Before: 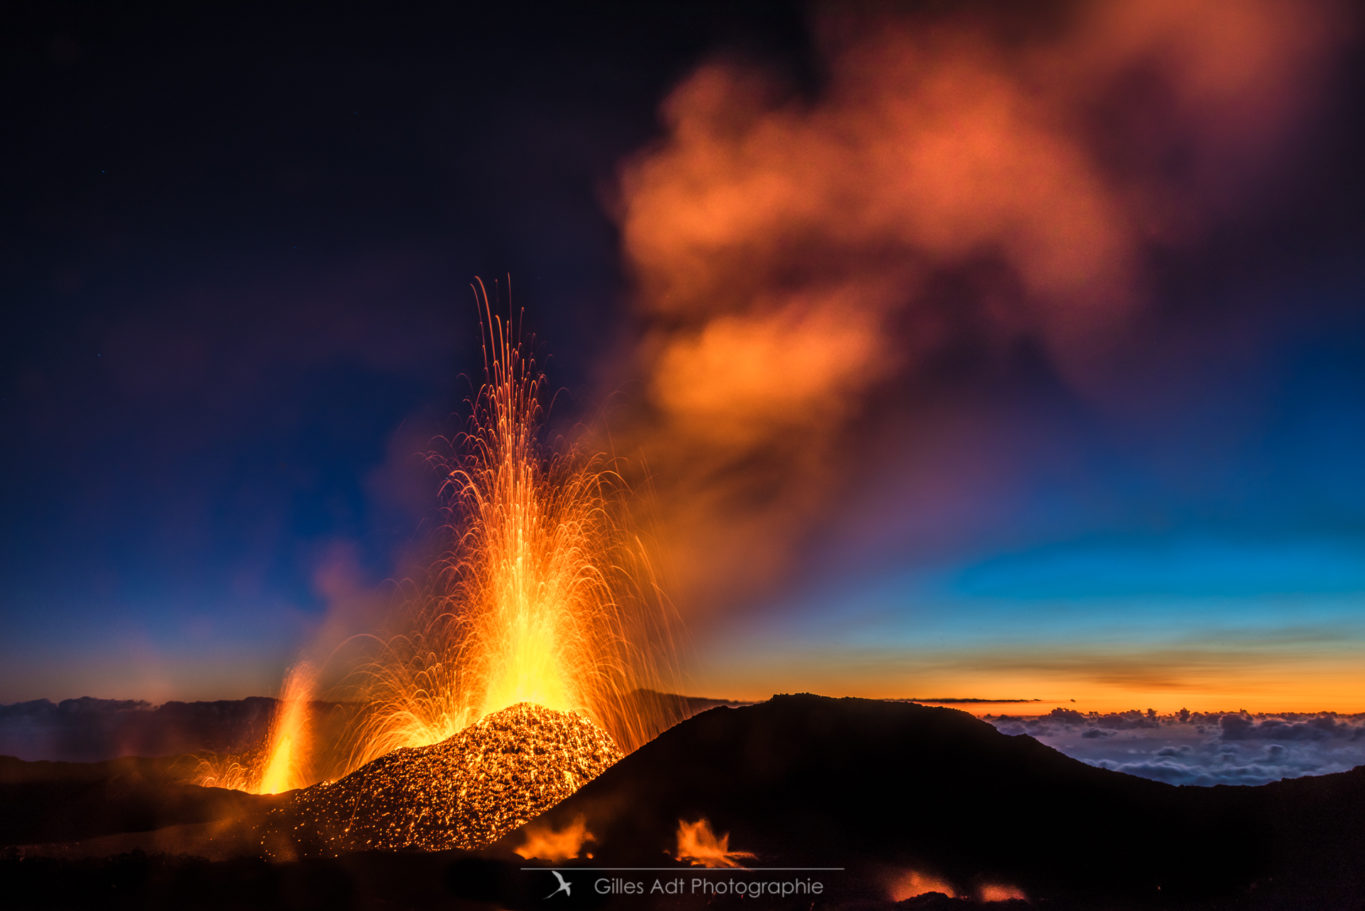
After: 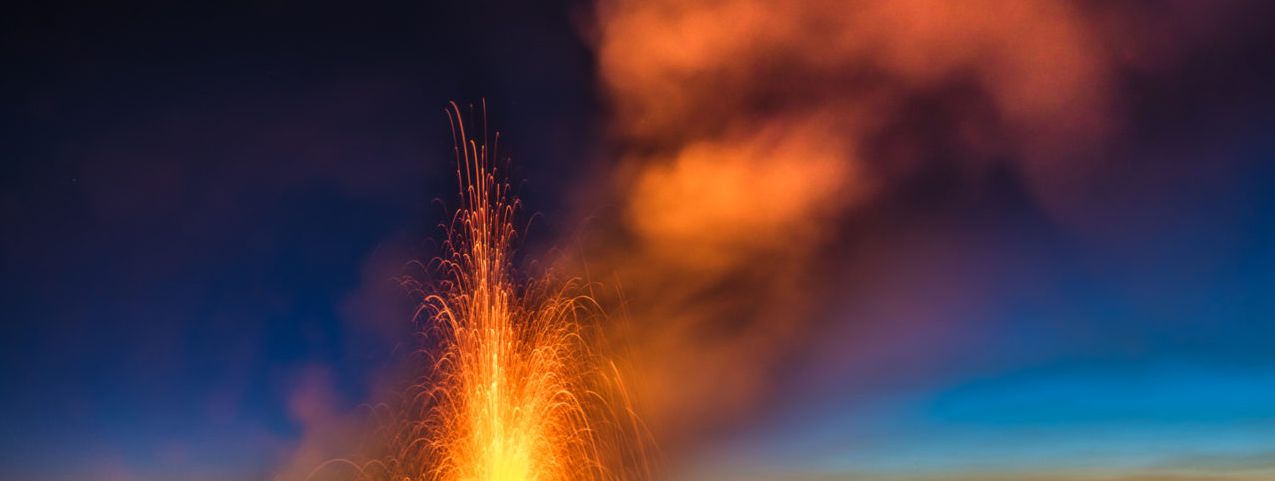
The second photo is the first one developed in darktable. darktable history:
crop: left 1.837%, top 19.243%, right 4.745%, bottom 27.862%
